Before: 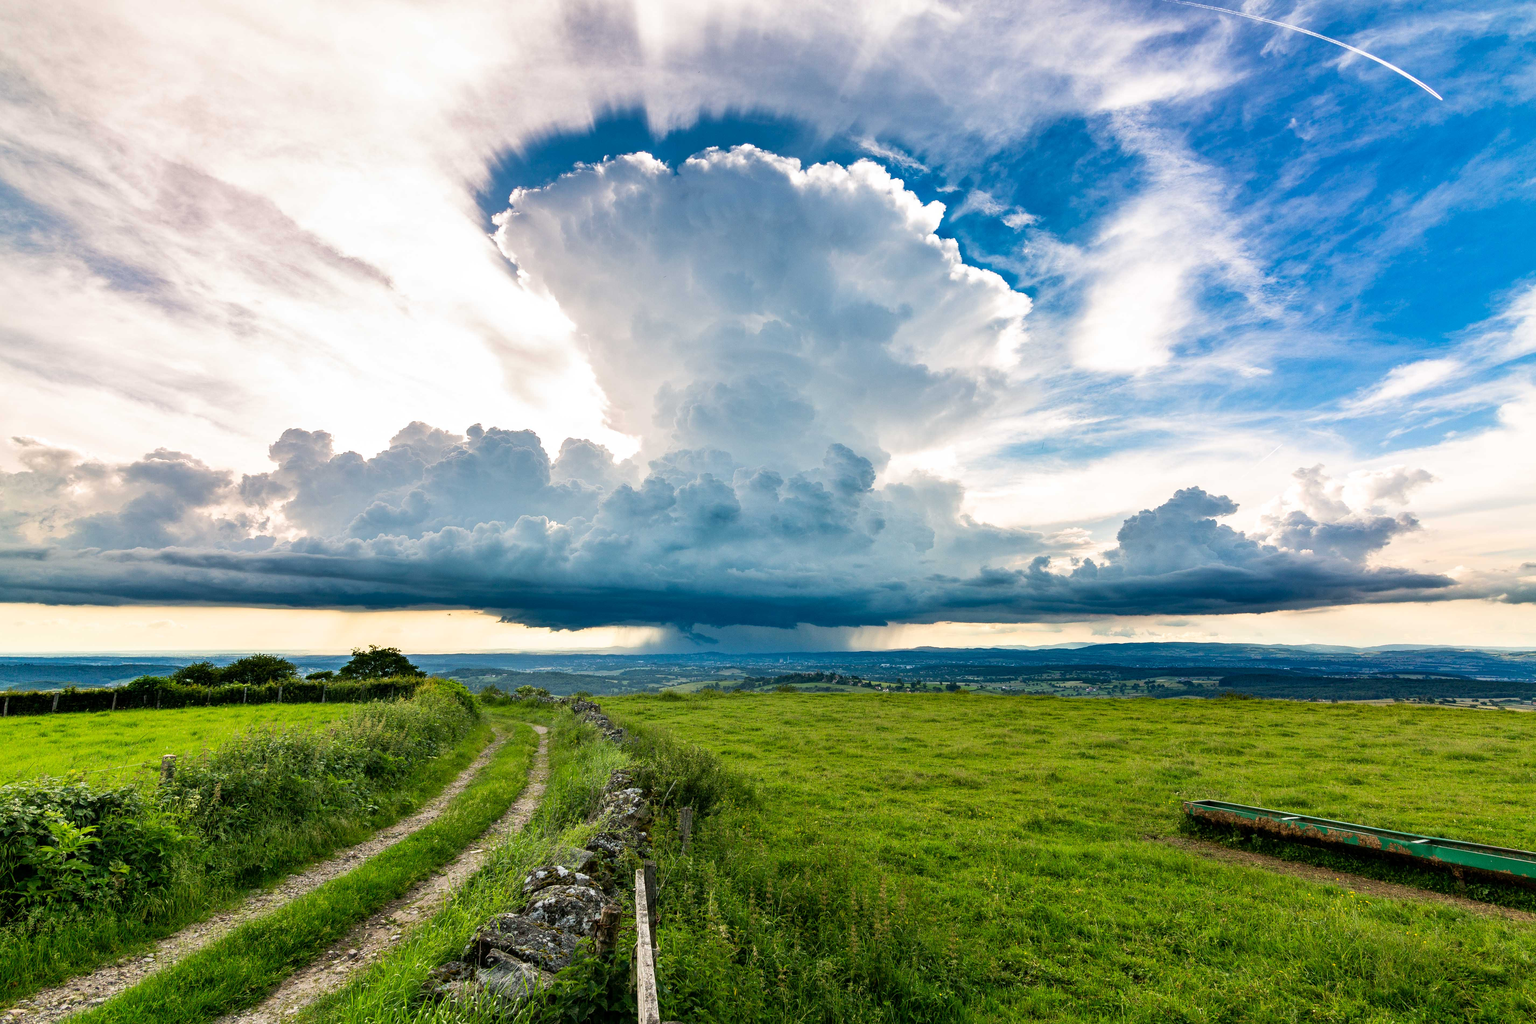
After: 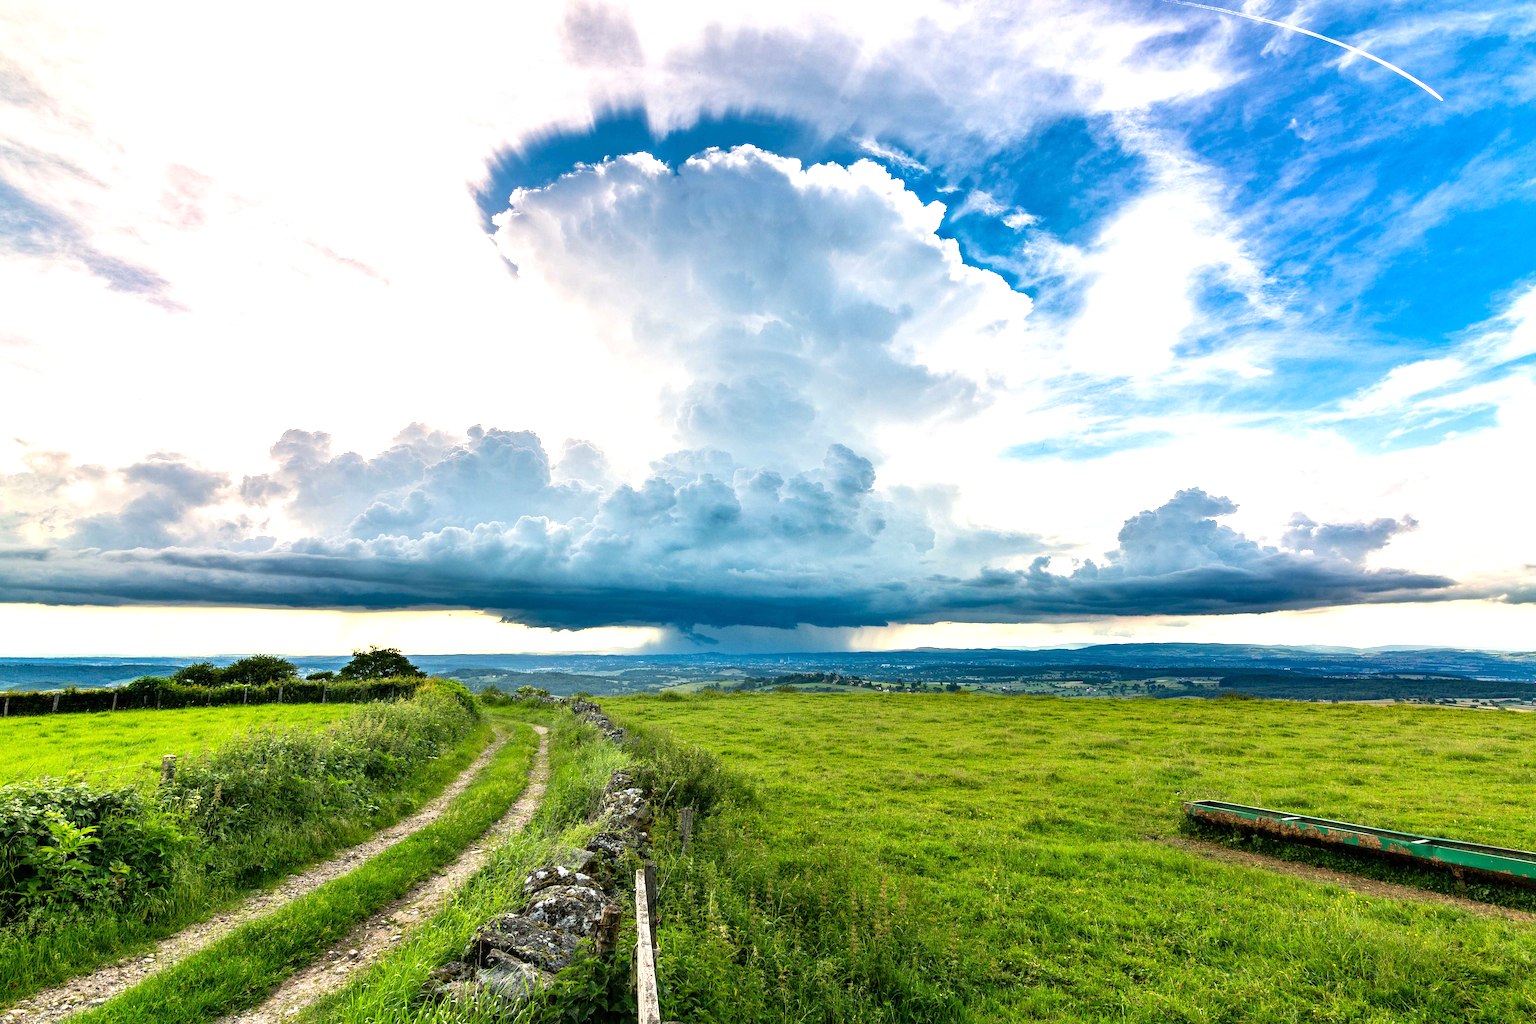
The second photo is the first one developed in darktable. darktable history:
exposure: exposure 0.655 EV, compensate exposure bias true, compensate highlight preservation false
